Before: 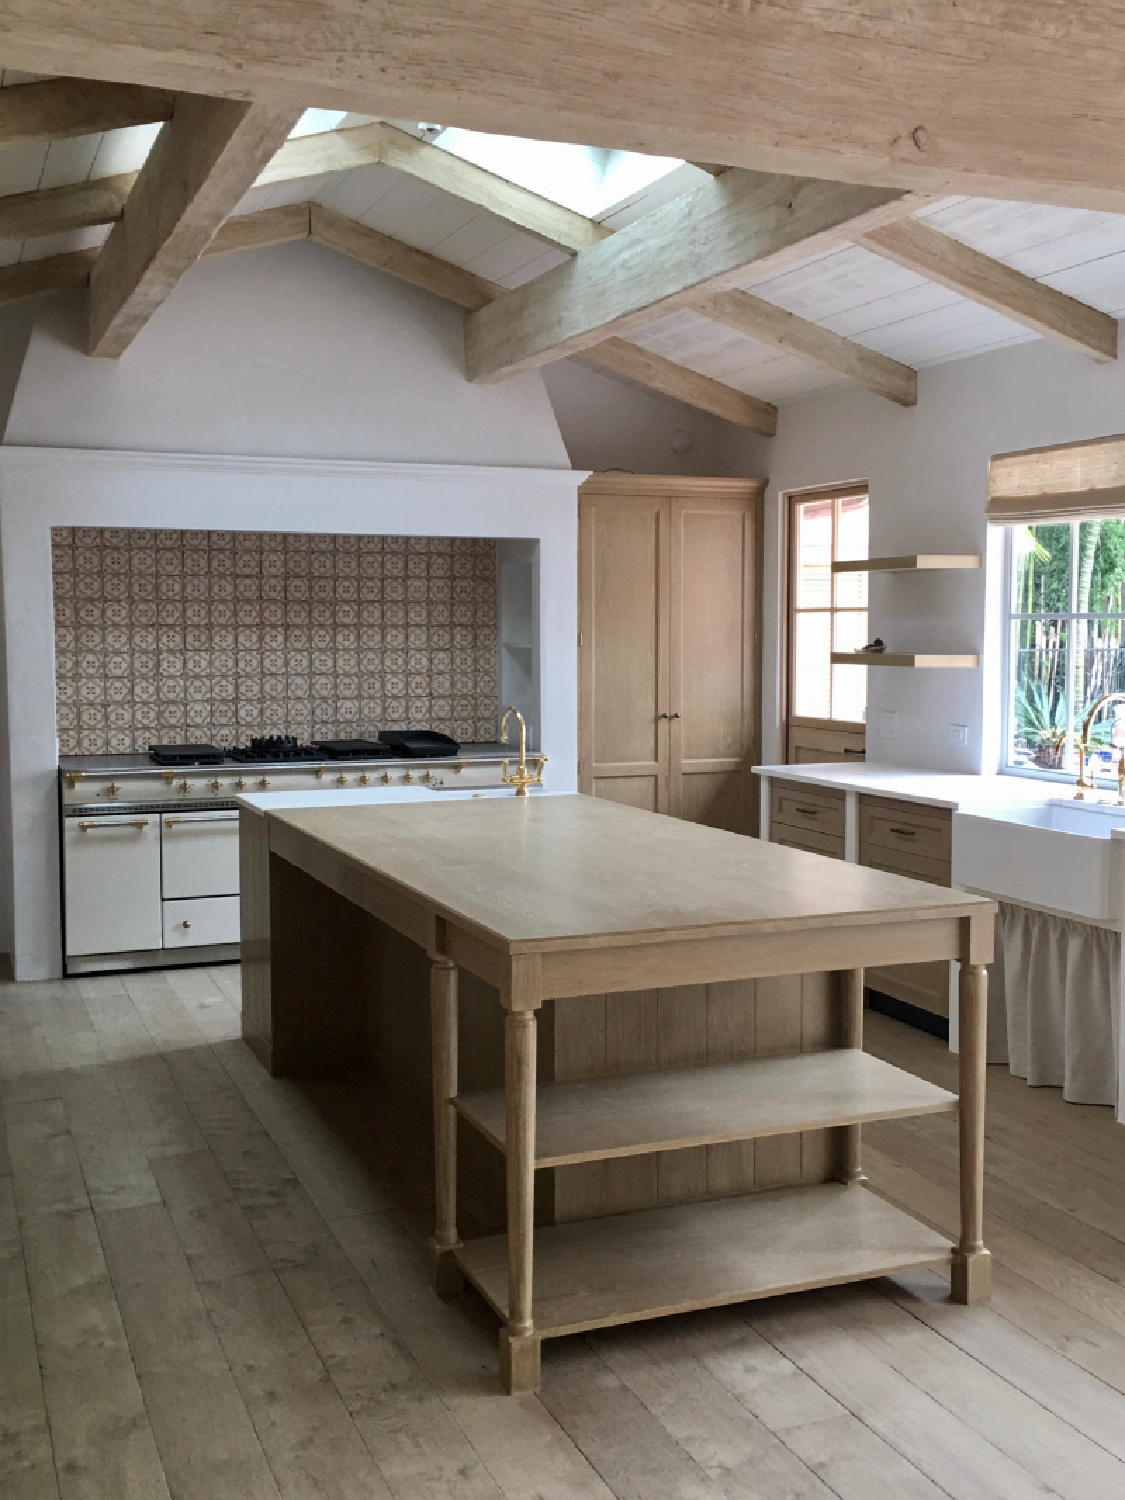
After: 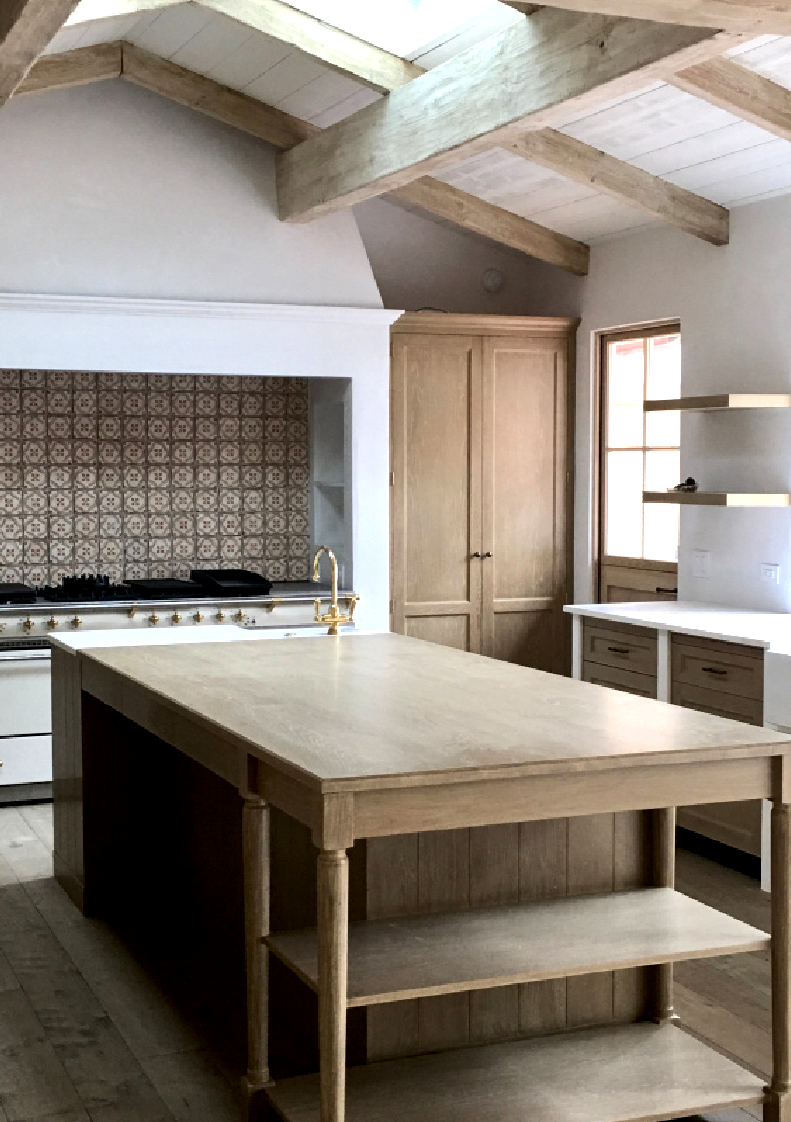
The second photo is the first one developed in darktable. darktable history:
exposure: black level correction 0.009, exposure 0.016 EV, compensate exposure bias true, compensate highlight preservation false
tone equalizer: -8 EV -0.77 EV, -7 EV -0.719 EV, -6 EV -0.589 EV, -5 EV -0.424 EV, -3 EV 0.389 EV, -2 EV 0.6 EV, -1 EV 0.685 EV, +0 EV 0.749 EV, edges refinement/feathering 500, mask exposure compensation -1.57 EV, preserve details no
crop and rotate: left 16.741%, top 10.78%, right 12.913%, bottom 14.382%
